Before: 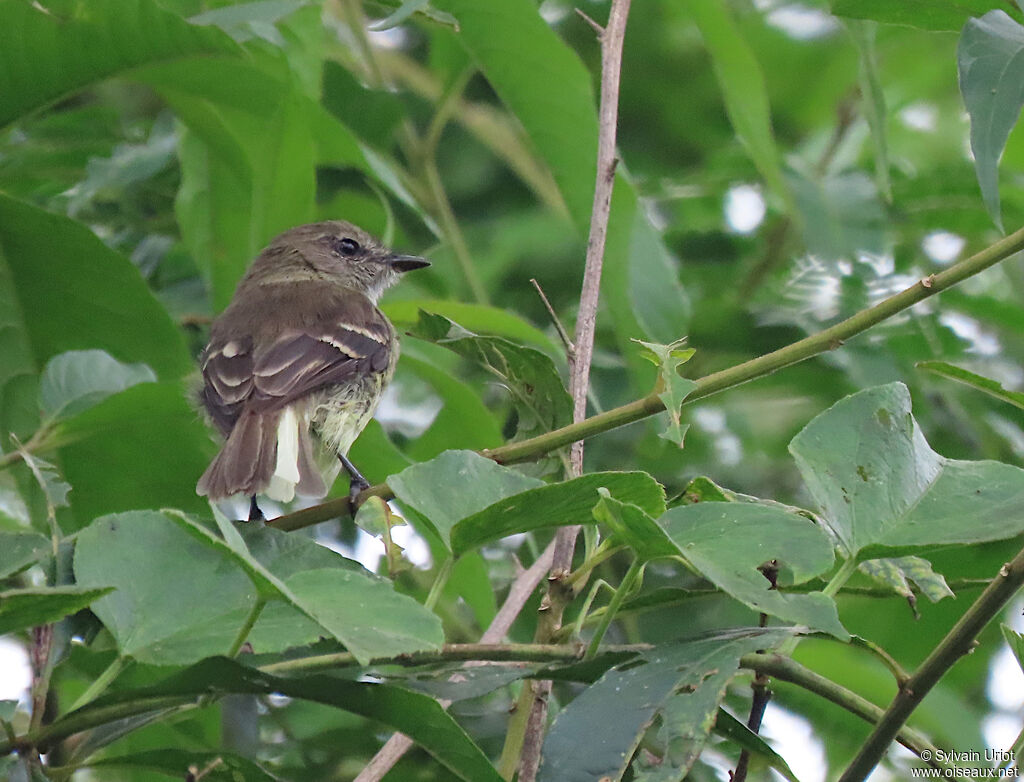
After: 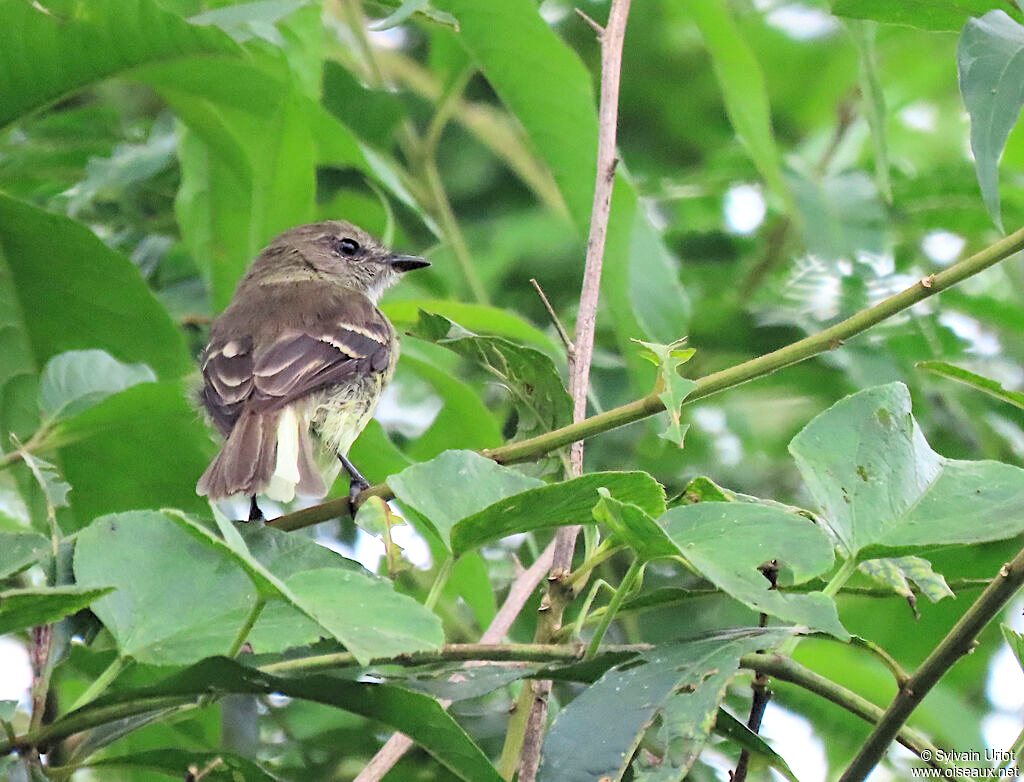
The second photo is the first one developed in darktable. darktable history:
contrast brightness saturation: contrast 0.2, brightness 0.16, saturation 0.22
rgb levels: levels [[0.01, 0.419, 0.839], [0, 0.5, 1], [0, 0.5, 1]]
white balance: red 1, blue 1
